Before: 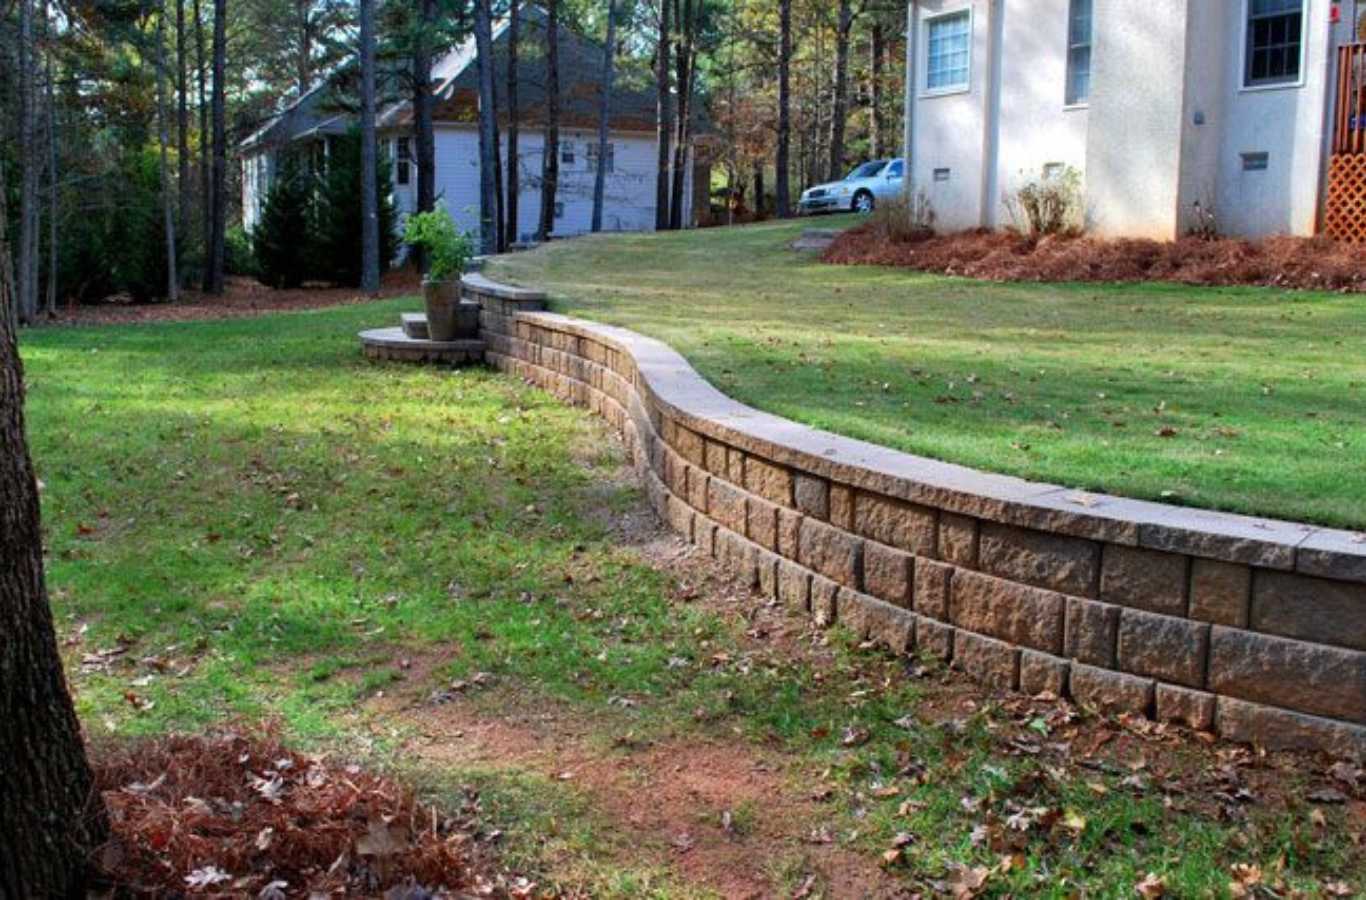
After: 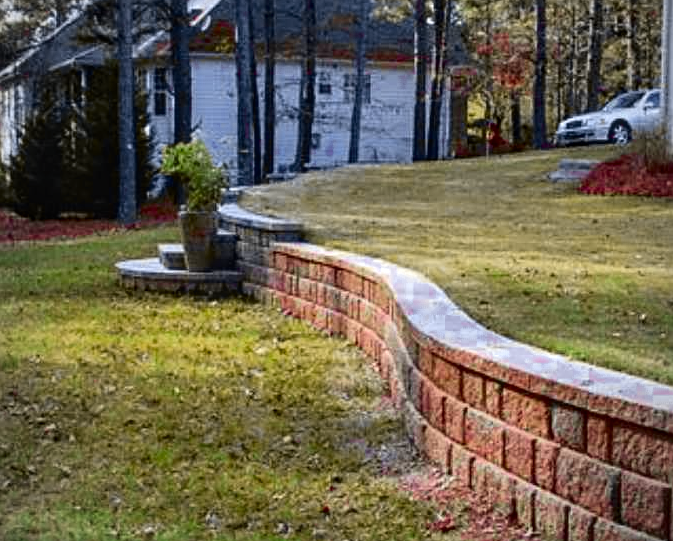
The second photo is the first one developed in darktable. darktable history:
crop: left 17.835%, top 7.675%, right 32.881%, bottom 32.213%
sharpen: on, module defaults
local contrast: on, module defaults
tone curve: curves: ch0 [(0, 0.036) (0.119, 0.115) (0.466, 0.498) (0.715, 0.767) (0.817, 0.865) (1, 0.998)]; ch1 [(0, 0) (0.377, 0.424) (0.442, 0.491) (0.487, 0.498) (0.514, 0.512) (0.536, 0.577) (0.66, 0.724) (1, 1)]; ch2 [(0, 0) (0.38, 0.405) (0.463, 0.443) (0.492, 0.486) (0.526, 0.541) (0.578, 0.598) (1, 1)], color space Lab, independent channels, preserve colors none
vignetting: fall-off radius 60.92%
color zones: curves: ch0 [(0.27, 0.396) (0.563, 0.504) (0.75, 0.5) (0.787, 0.307)]
